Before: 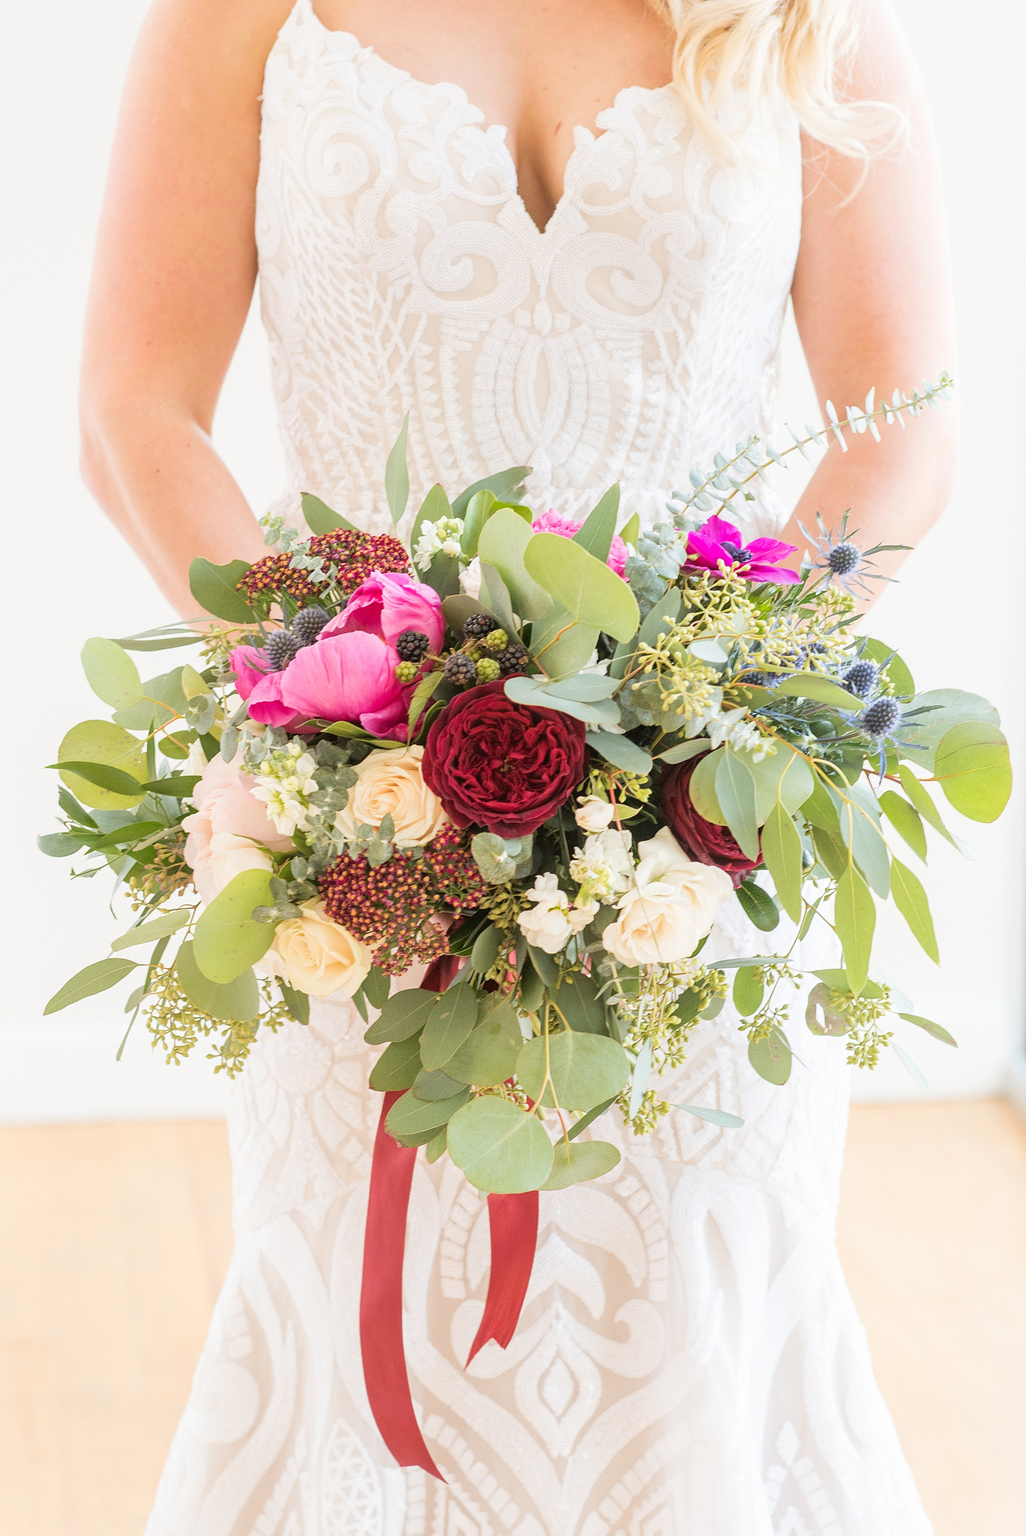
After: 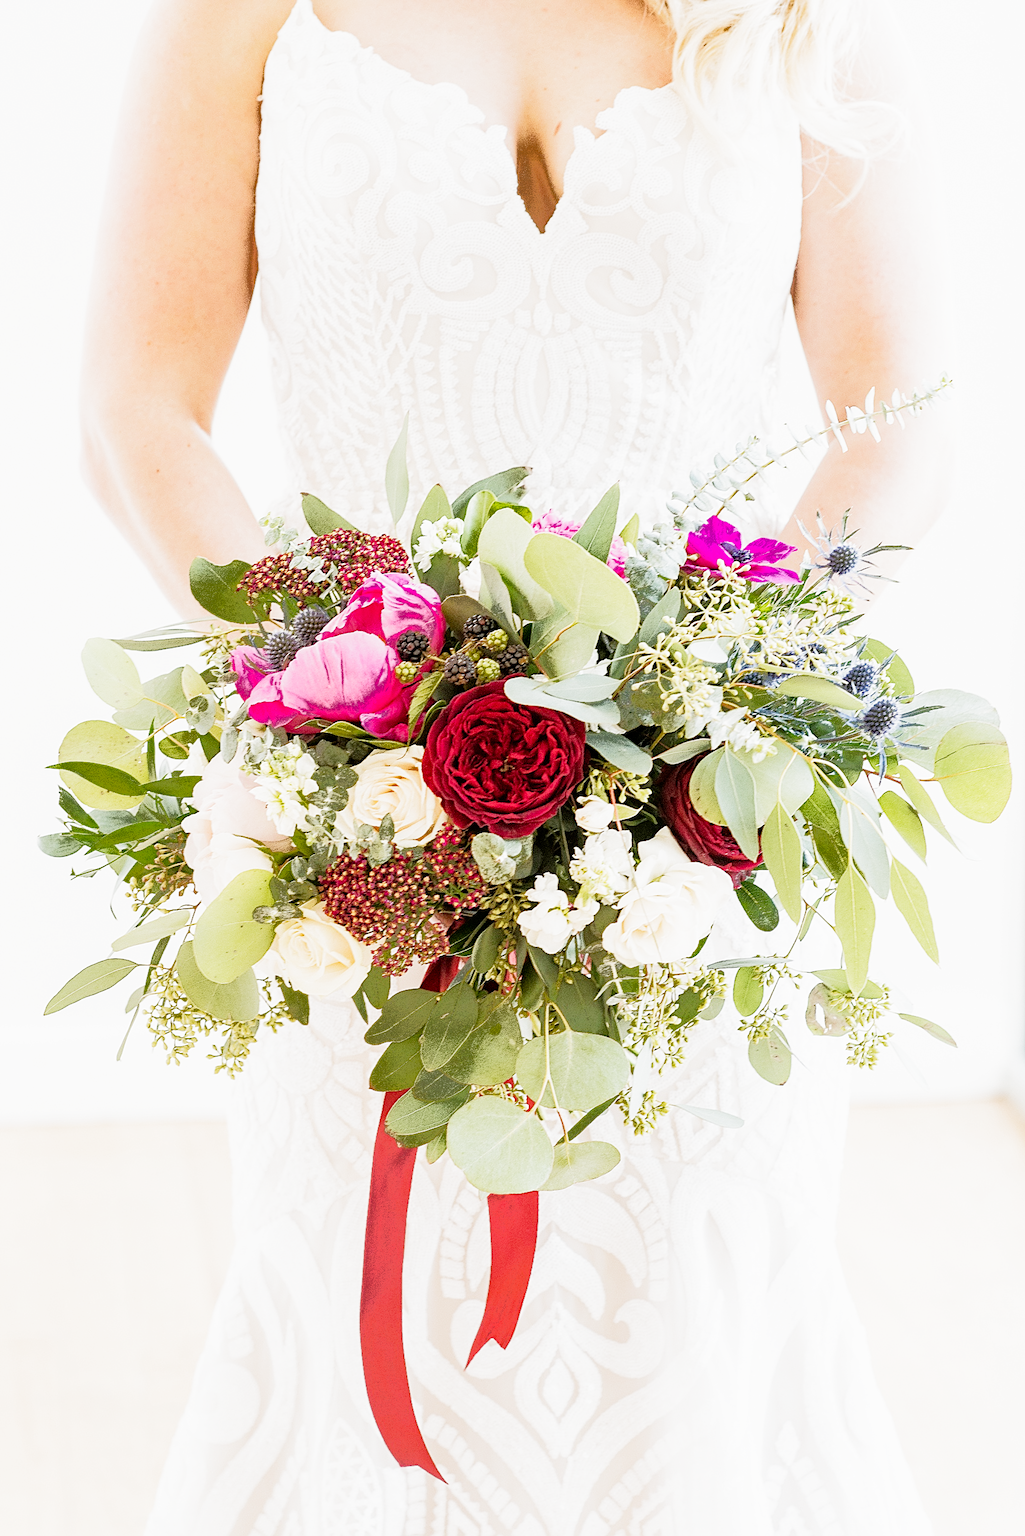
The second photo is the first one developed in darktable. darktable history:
sharpen: on, module defaults
fill light: exposure -0.73 EV, center 0.69, width 2.2
filmic rgb: middle gray luminance 12.74%, black relative exposure -10.13 EV, white relative exposure 3.47 EV, threshold 6 EV, target black luminance 0%, hardness 5.74, latitude 44.69%, contrast 1.221, highlights saturation mix 5%, shadows ↔ highlights balance 26.78%, add noise in highlights 0, preserve chrominance no, color science v3 (2019), use custom middle-gray values true, iterations of high-quality reconstruction 0, contrast in highlights soft, enable highlight reconstruction true
haze removal: compatibility mode true, adaptive false
